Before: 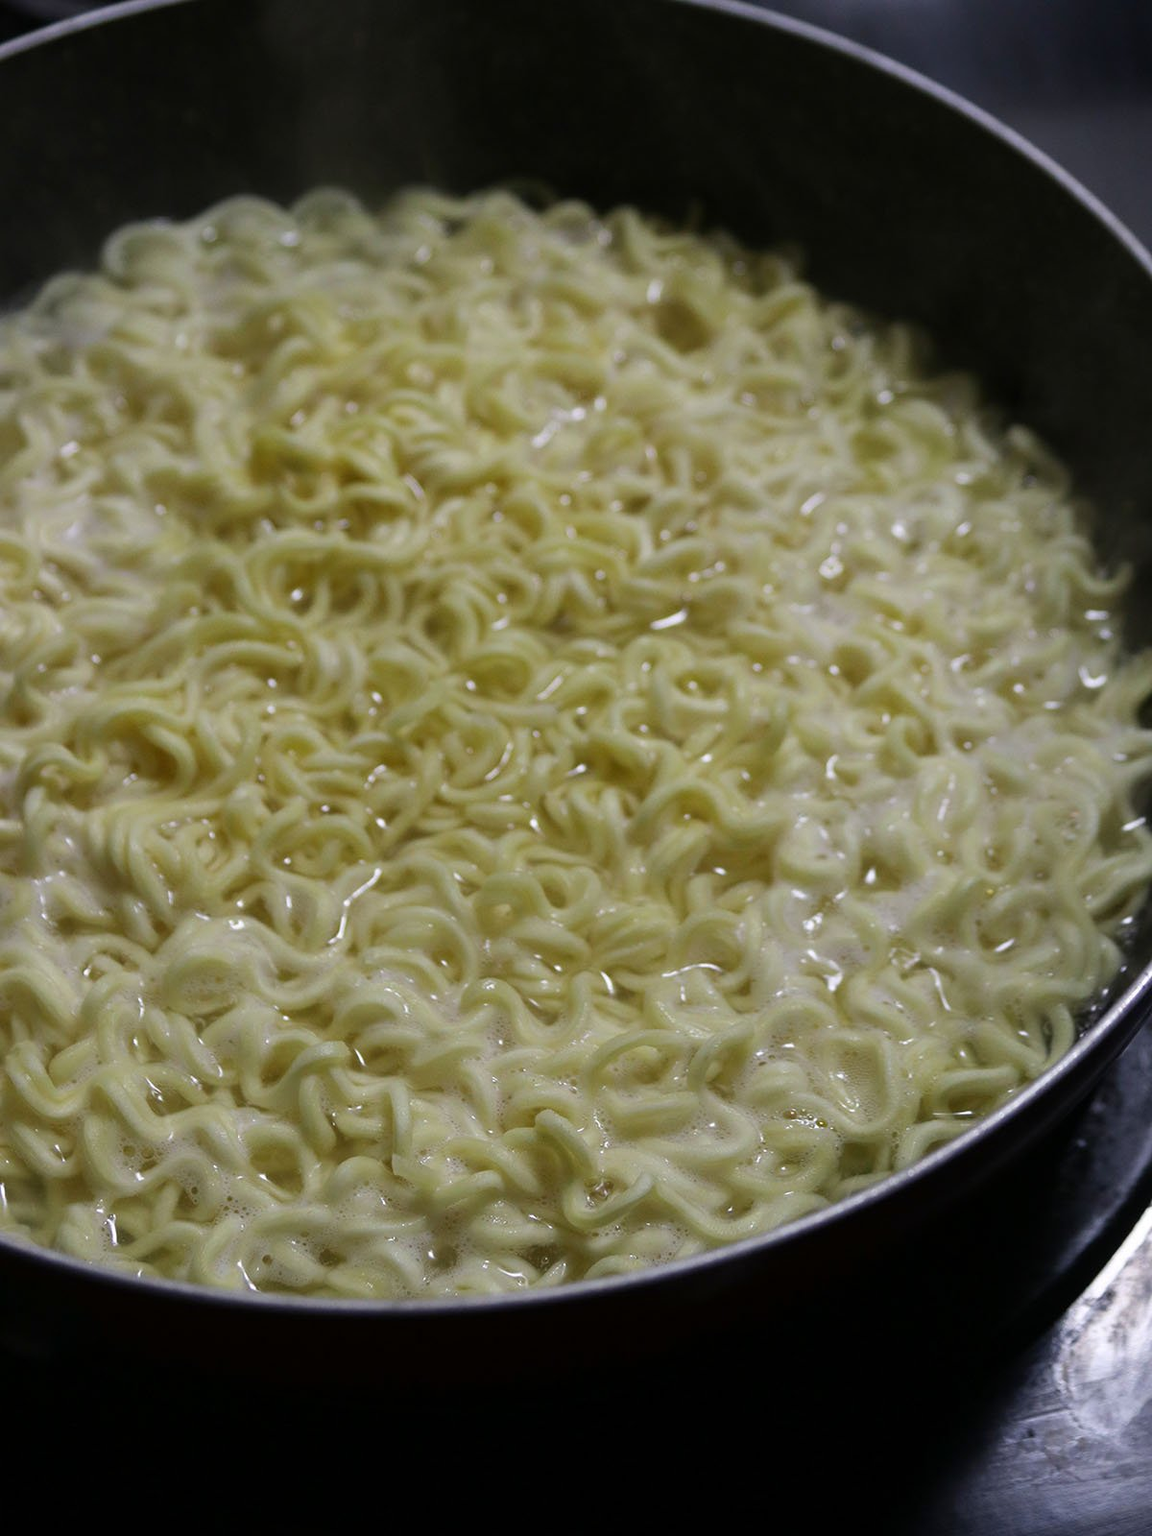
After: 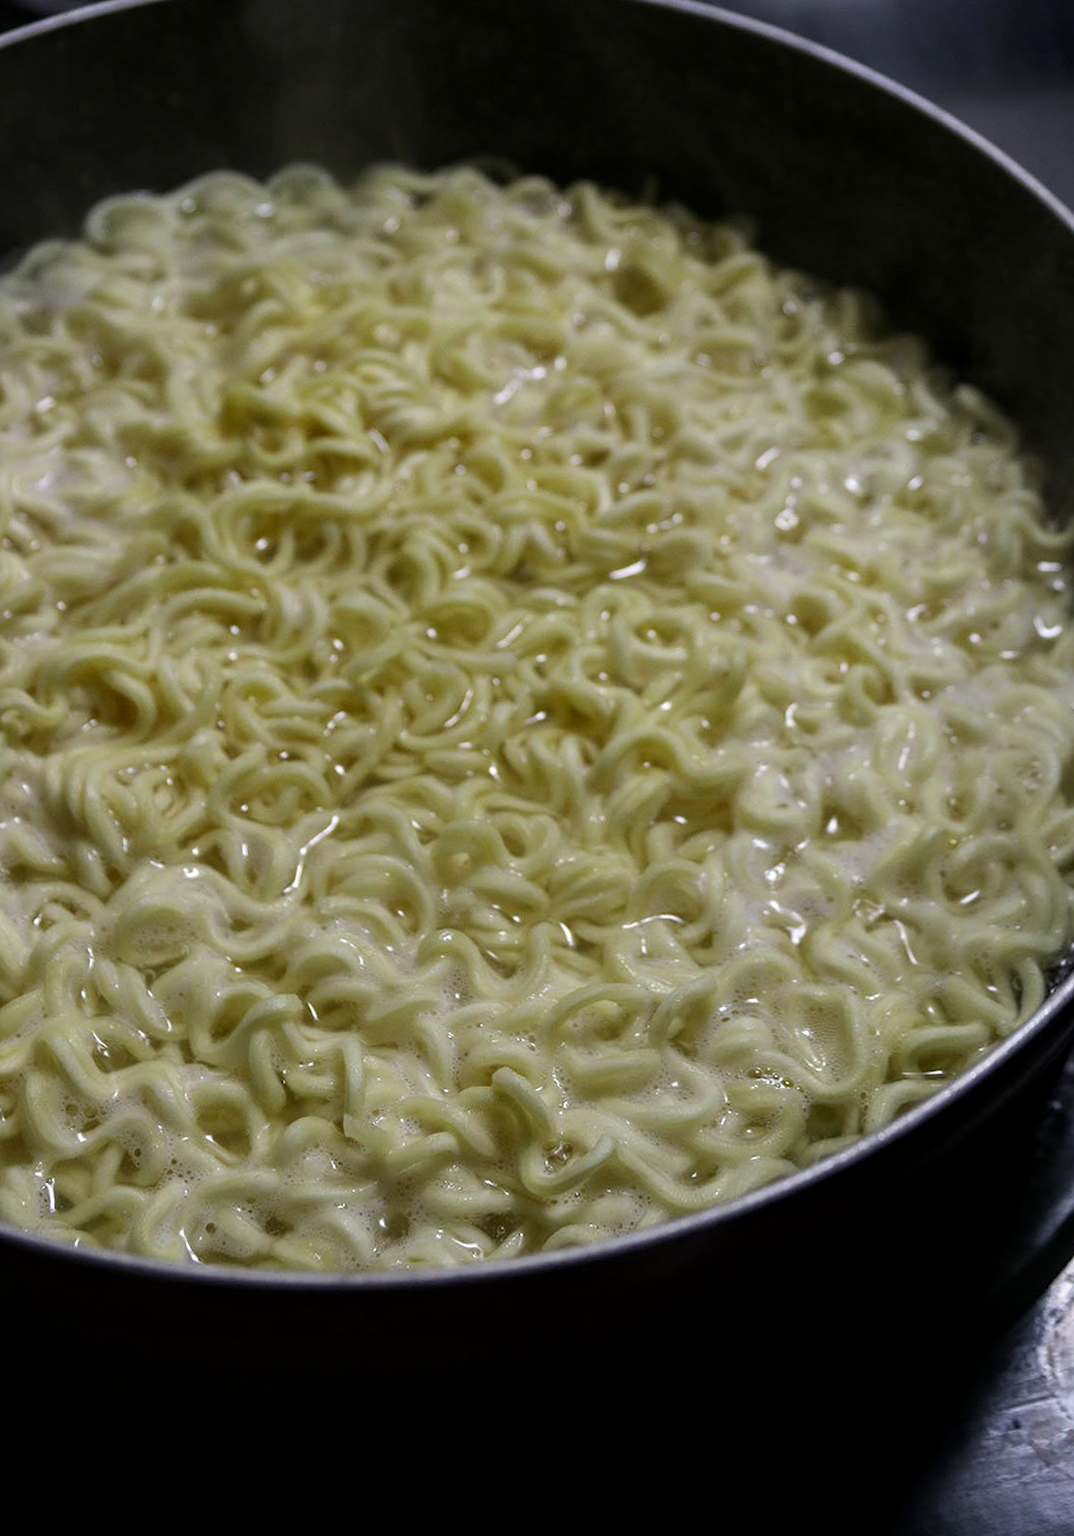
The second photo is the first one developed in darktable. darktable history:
rotate and perspective: rotation 0.215°, lens shift (vertical) -0.139, crop left 0.069, crop right 0.939, crop top 0.002, crop bottom 0.996
local contrast: detail 130%
